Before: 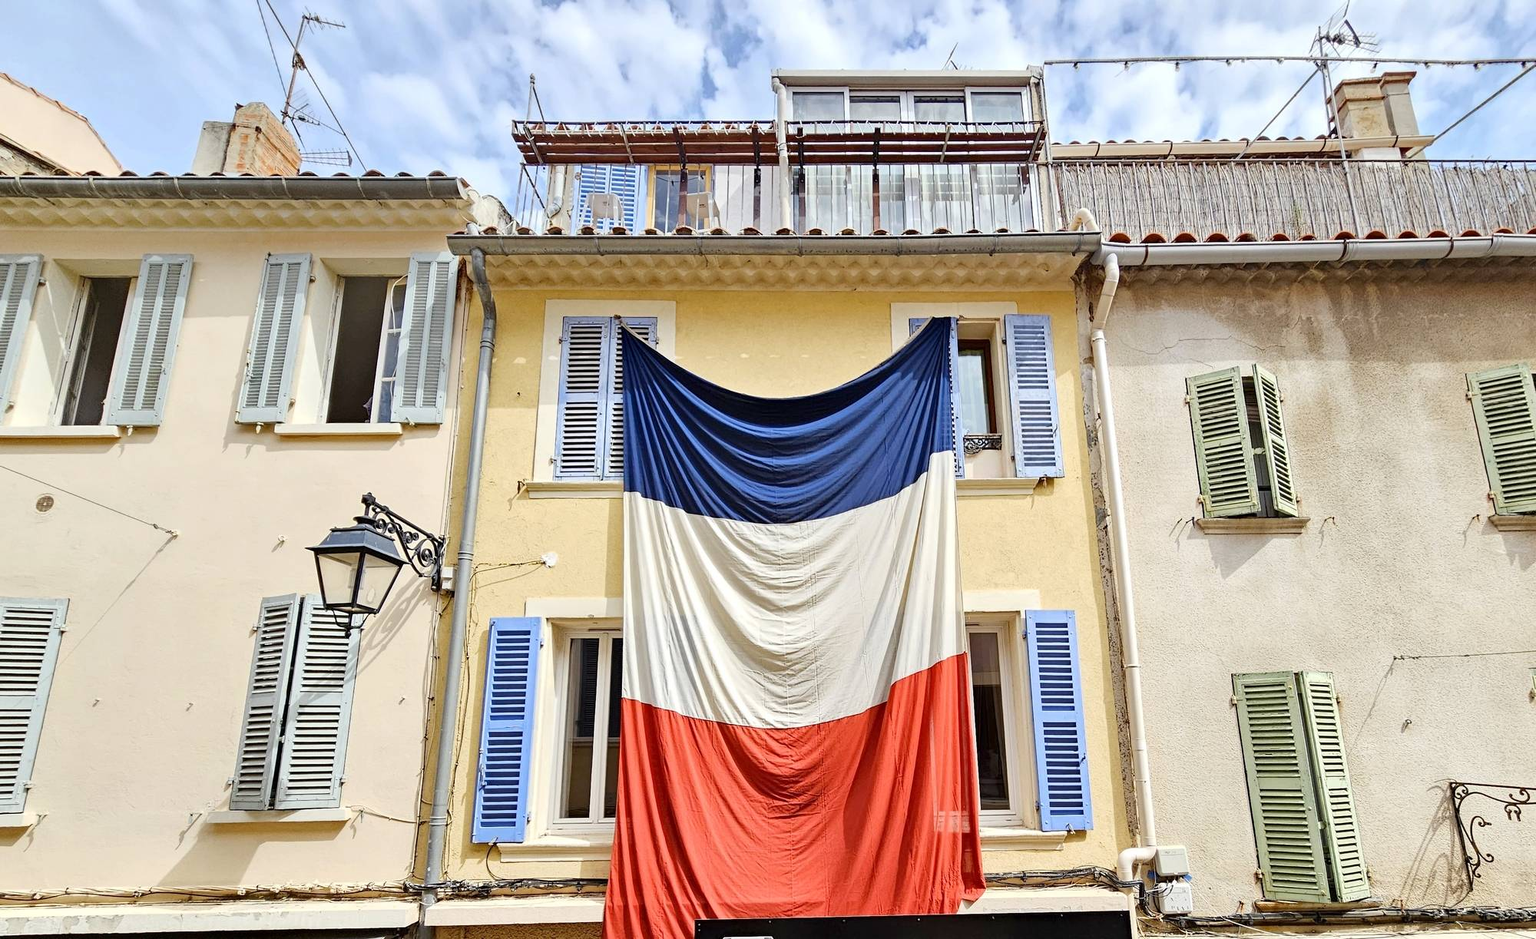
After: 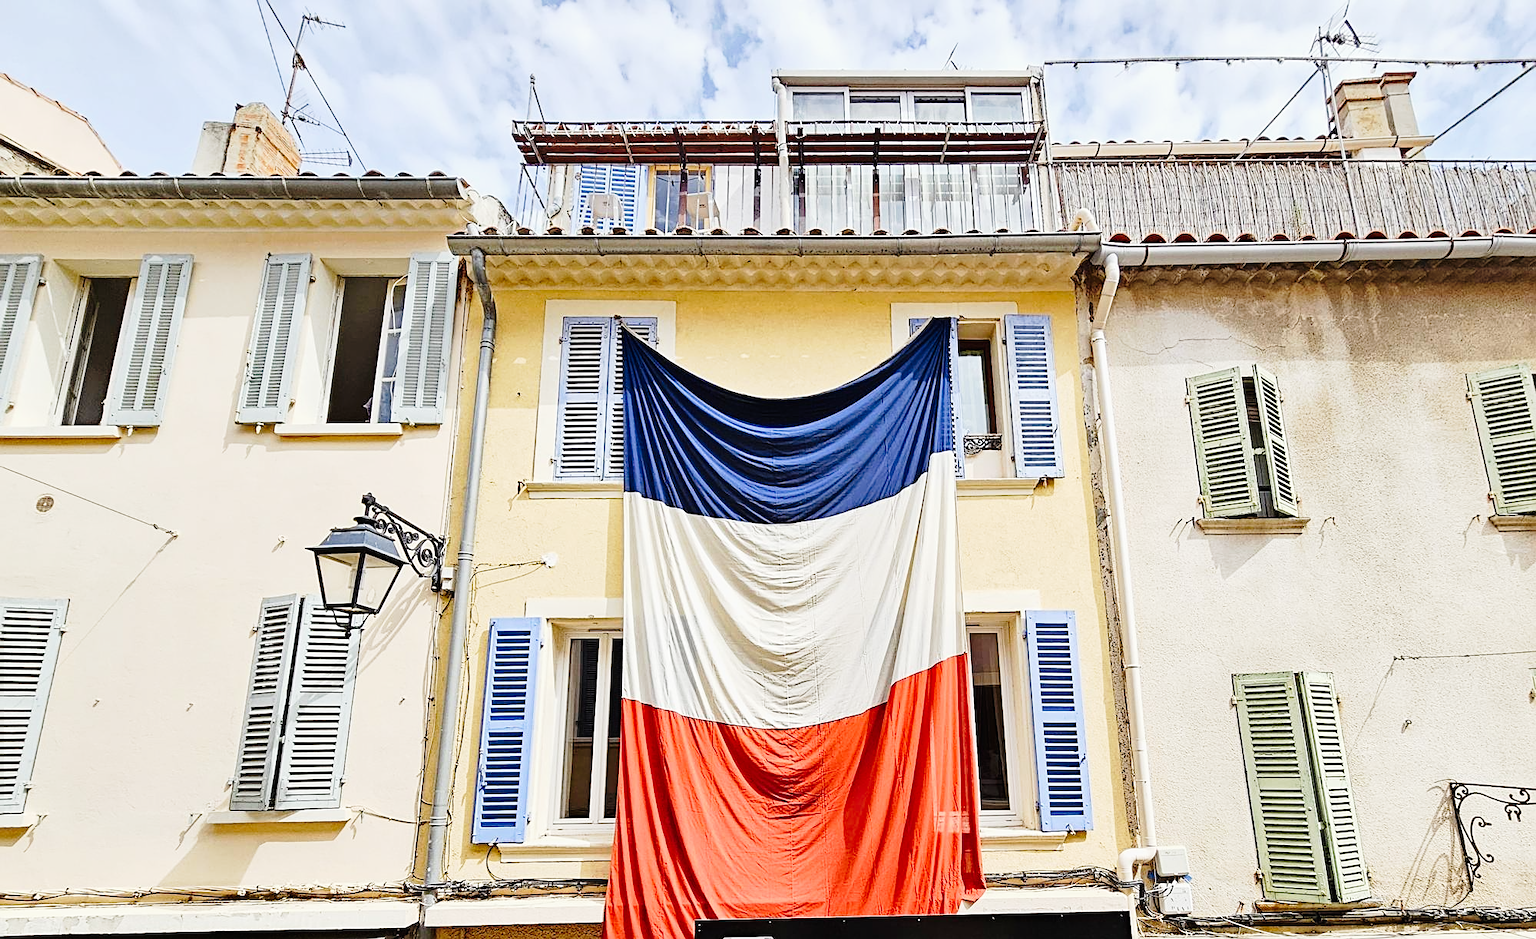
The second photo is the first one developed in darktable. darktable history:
sharpen: amount 0.499
tone curve: curves: ch0 [(0, 0.012) (0.037, 0.03) (0.123, 0.092) (0.19, 0.157) (0.269, 0.27) (0.48, 0.57) (0.595, 0.695) (0.718, 0.823) (0.855, 0.913) (1, 0.982)]; ch1 [(0, 0) (0.243, 0.245) (0.422, 0.415) (0.493, 0.495) (0.508, 0.506) (0.536, 0.542) (0.569, 0.611) (0.611, 0.662) (0.769, 0.807) (1, 1)]; ch2 [(0, 0) (0.249, 0.216) (0.349, 0.321) (0.424, 0.442) (0.476, 0.483) (0.498, 0.499) (0.517, 0.519) (0.532, 0.56) (0.569, 0.624) (0.614, 0.667) (0.706, 0.757) (0.808, 0.809) (0.991, 0.968)], preserve colors none
